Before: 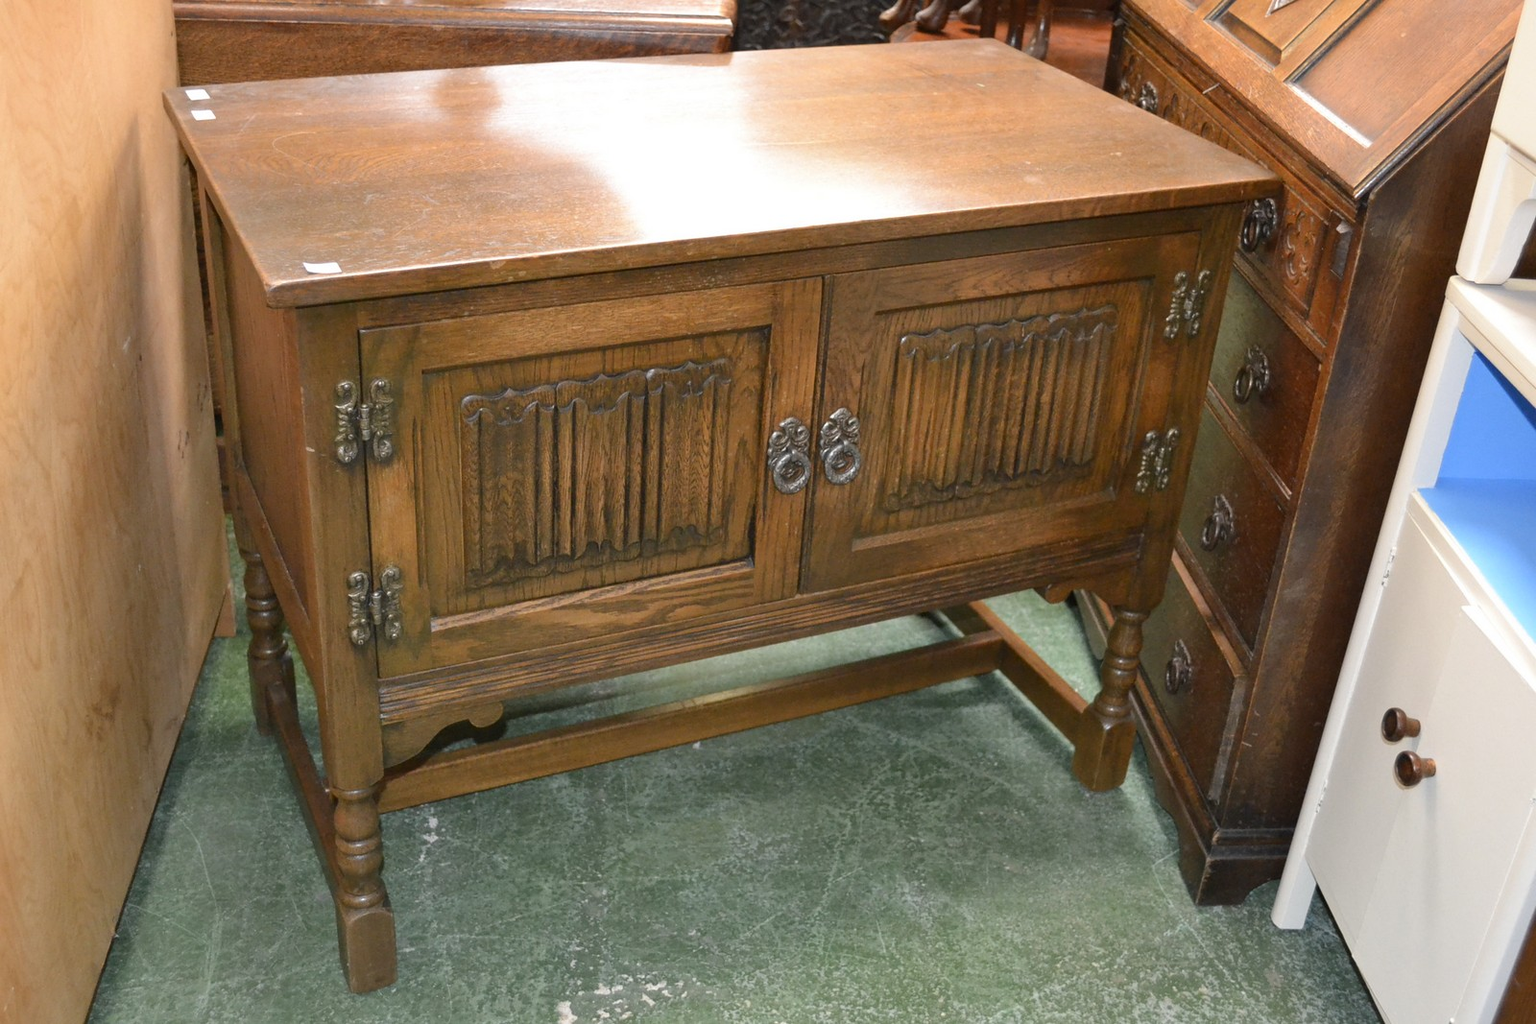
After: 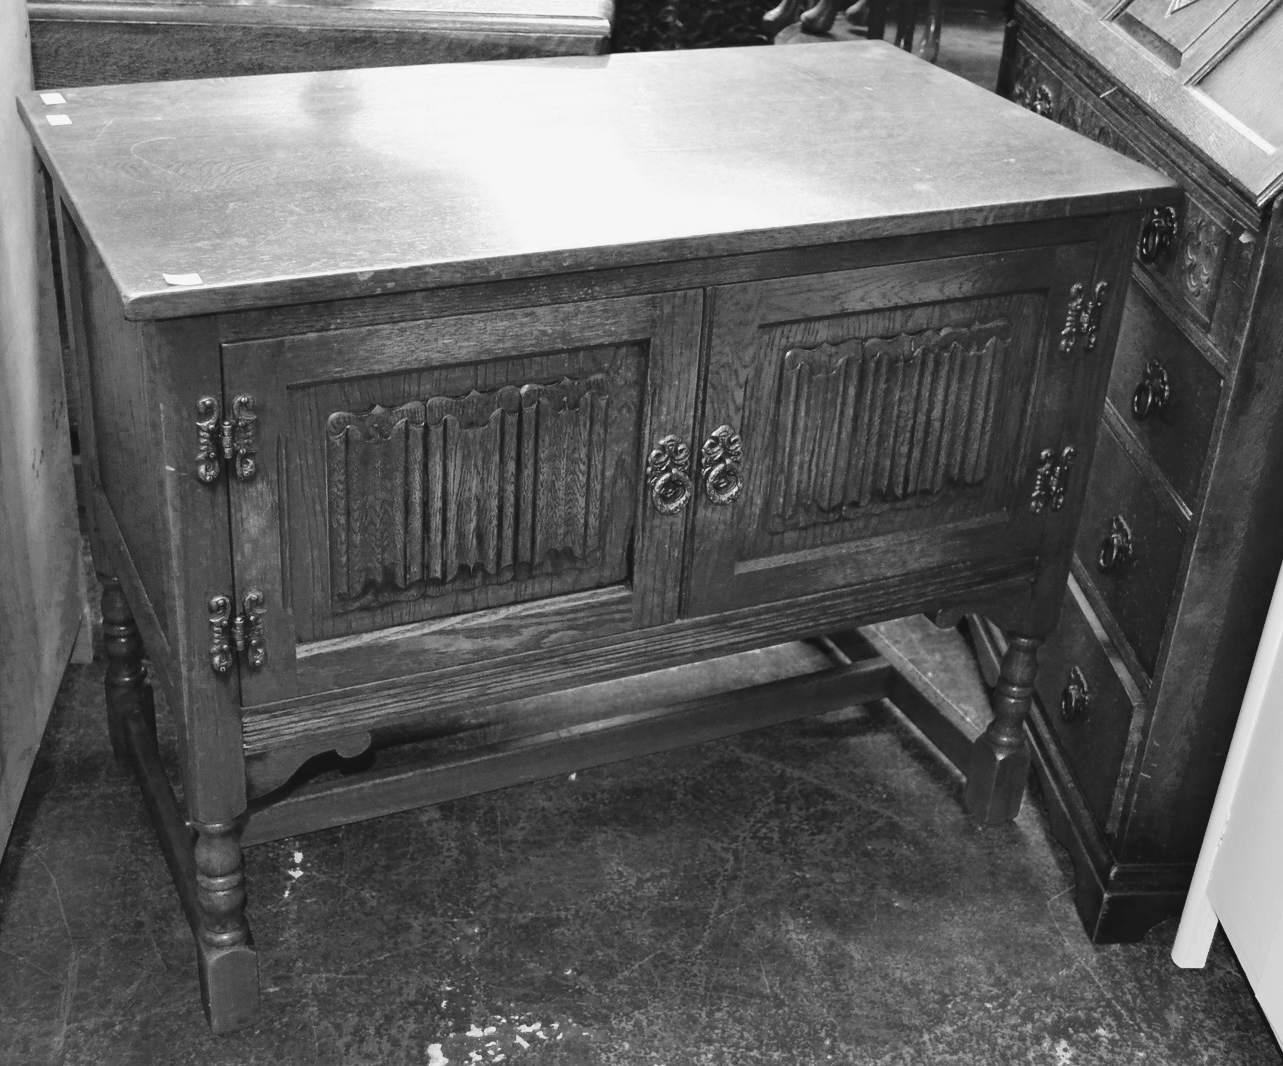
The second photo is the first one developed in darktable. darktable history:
exposure: exposure -0.151 EV, compensate highlight preservation false
tone curve: curves: ch0 [(0, 0.087) (0.175, 0.178) (0.466, 0.498) (0.715, 0.764) (1, 0.961)]; ch1 [(0, 0) (0.437, 0.398) (0.476, 0.466) (0.505, 0.505) (0.534, 0.544) (0.612, 0.605) (0.641, 0.643) (1, 1)]; ch2 [(0, 0) (0.359, 0.379) (0.427, 0.453) (0.489, 0.495) (0.531, 0.534) (0.579, 0.579) (1, 1)], color space Lab, independent channels, preserve colors none
color calibration: x 0.38, y 0.391, temperature 4086.74 K
contrast brightness saturation: contrast 0.06, brightness -0.01, saturation -0.23
color zones: curves: ch0 [(0.002, 0.589) (0.107, 0.484) (0.146, 0.249) (0.217, 0.352) (0.309, 0.525) (0.39, 0.404) (0.455, 0.169) (0.597, 0.055) (0.724, 0.212) (0.775, 0.691) (0.869, 0.571) (1, 0.587)]; ch1 [(0, 0) (0.143, 0) (0.286, 0) (0.429, 0) (0.571, 0) (0.714, 0) (0.857, 0)]
monochrome: a 32, b 64, size 2.3
color correction: highlights a* 17.03, highlights b* 0.205, shadows a* -15.38, shadows b* -14.56, saturation 1.5
crop and rotate: left 9.597%, right 10.195%
